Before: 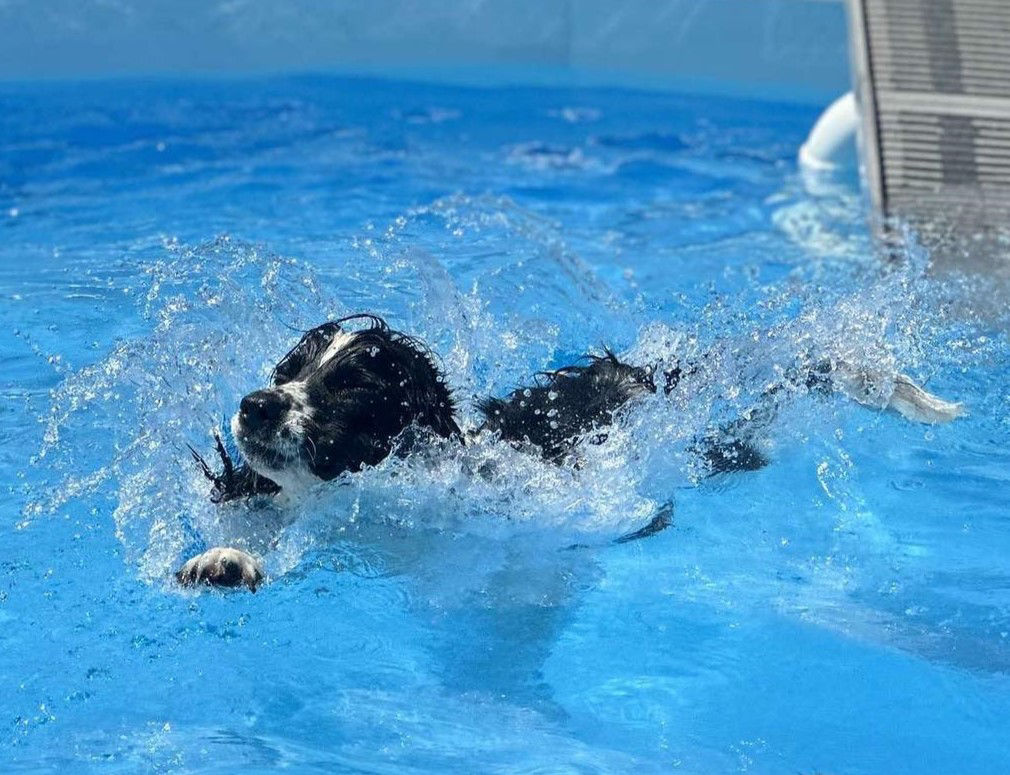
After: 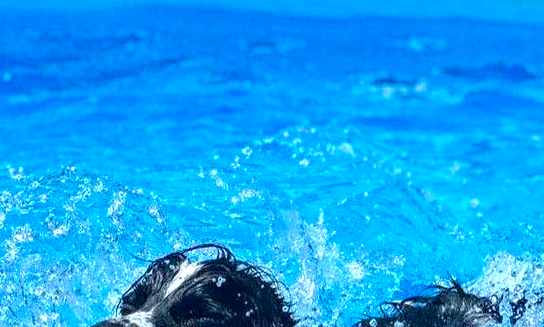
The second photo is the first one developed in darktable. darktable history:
color calibration: output R [0.972, 0.068, -0.094, 0], output G [-0.178, 1.216, -0.086, 0], output B [0.095, -0.136, 0.98, 0], illuminant custom, x 0.371, y 0.381, temperature 4283.16 K
local contrast: on, module defaults
crop: left 15.306%, top 9.065%, right 30.789%, bottom 48.638%
exposure: exposure 0.6 EV, compensate highlight preservation false
